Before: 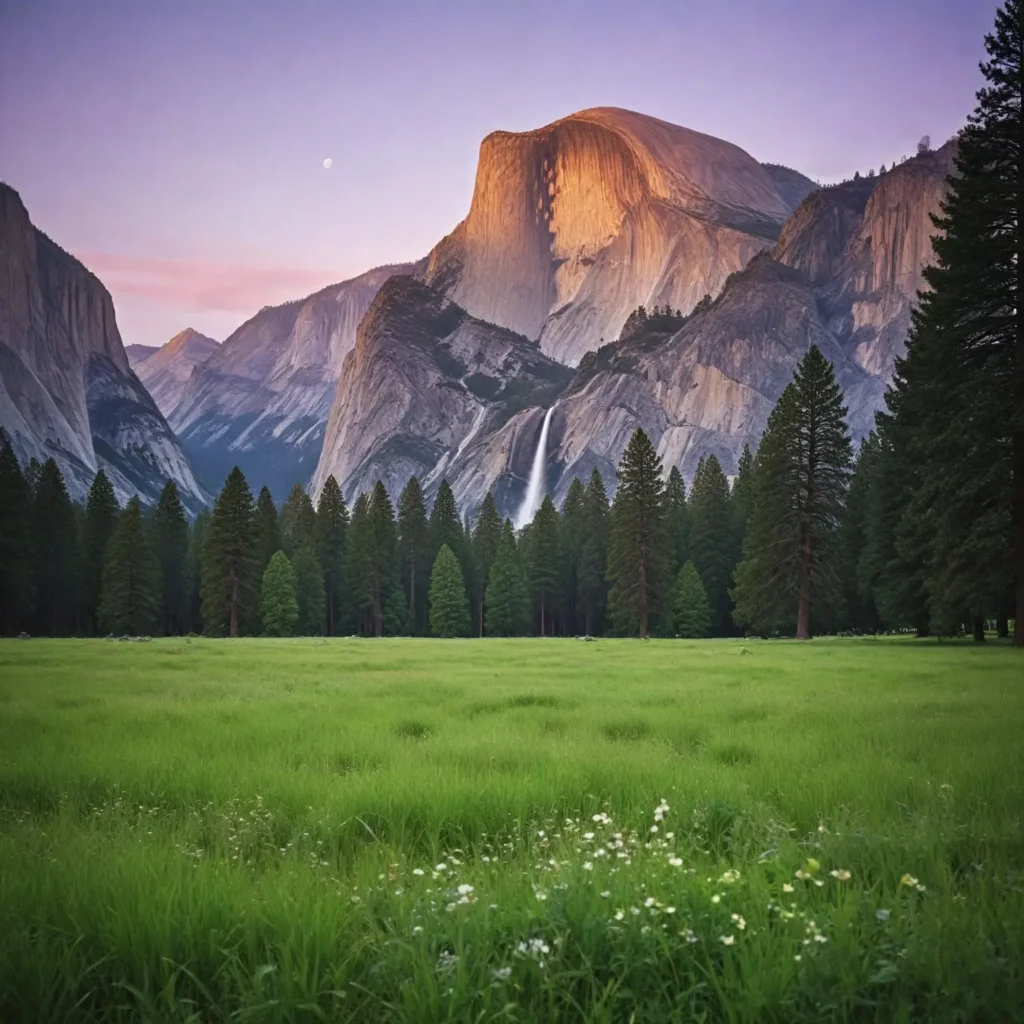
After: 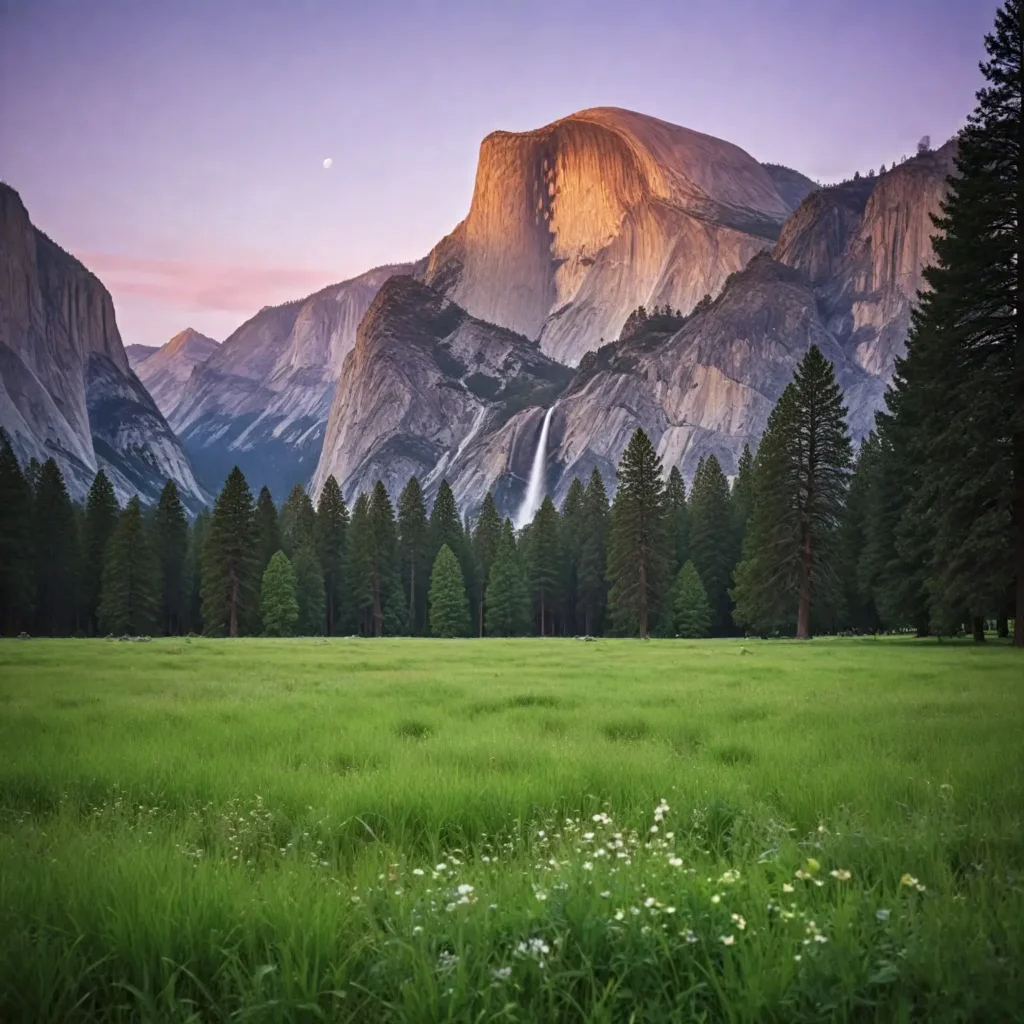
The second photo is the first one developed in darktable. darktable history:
local contrast: highlights 100%, shadows 100%, detail 120%, midtone range 0.2
tone equalizer: on, module defaults
